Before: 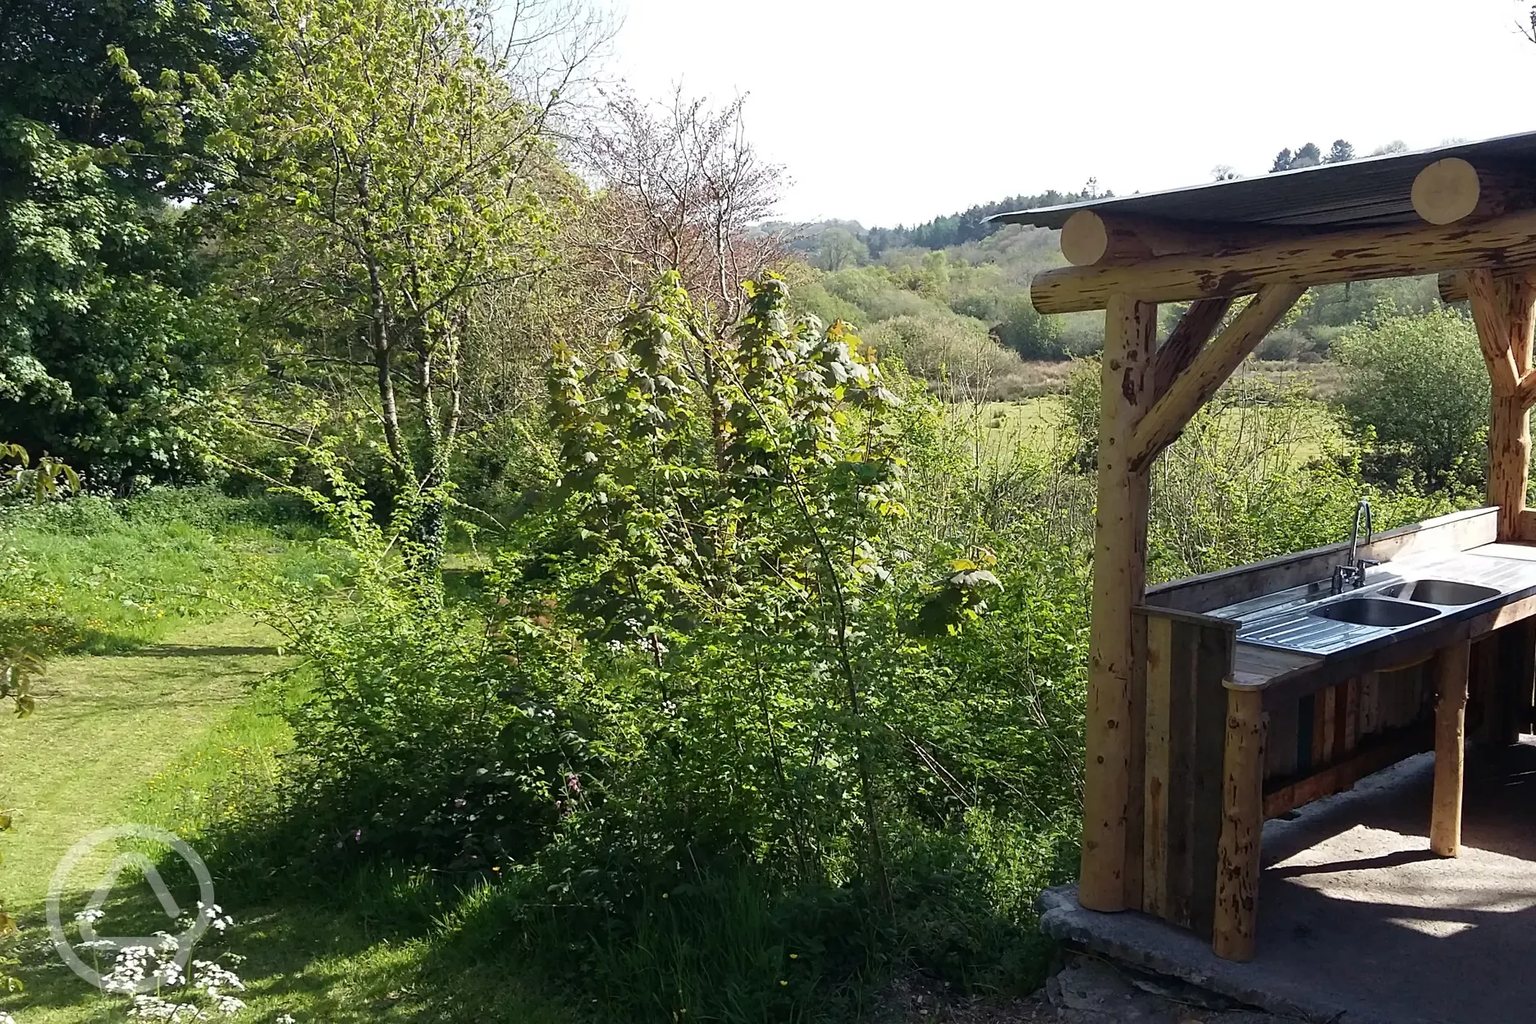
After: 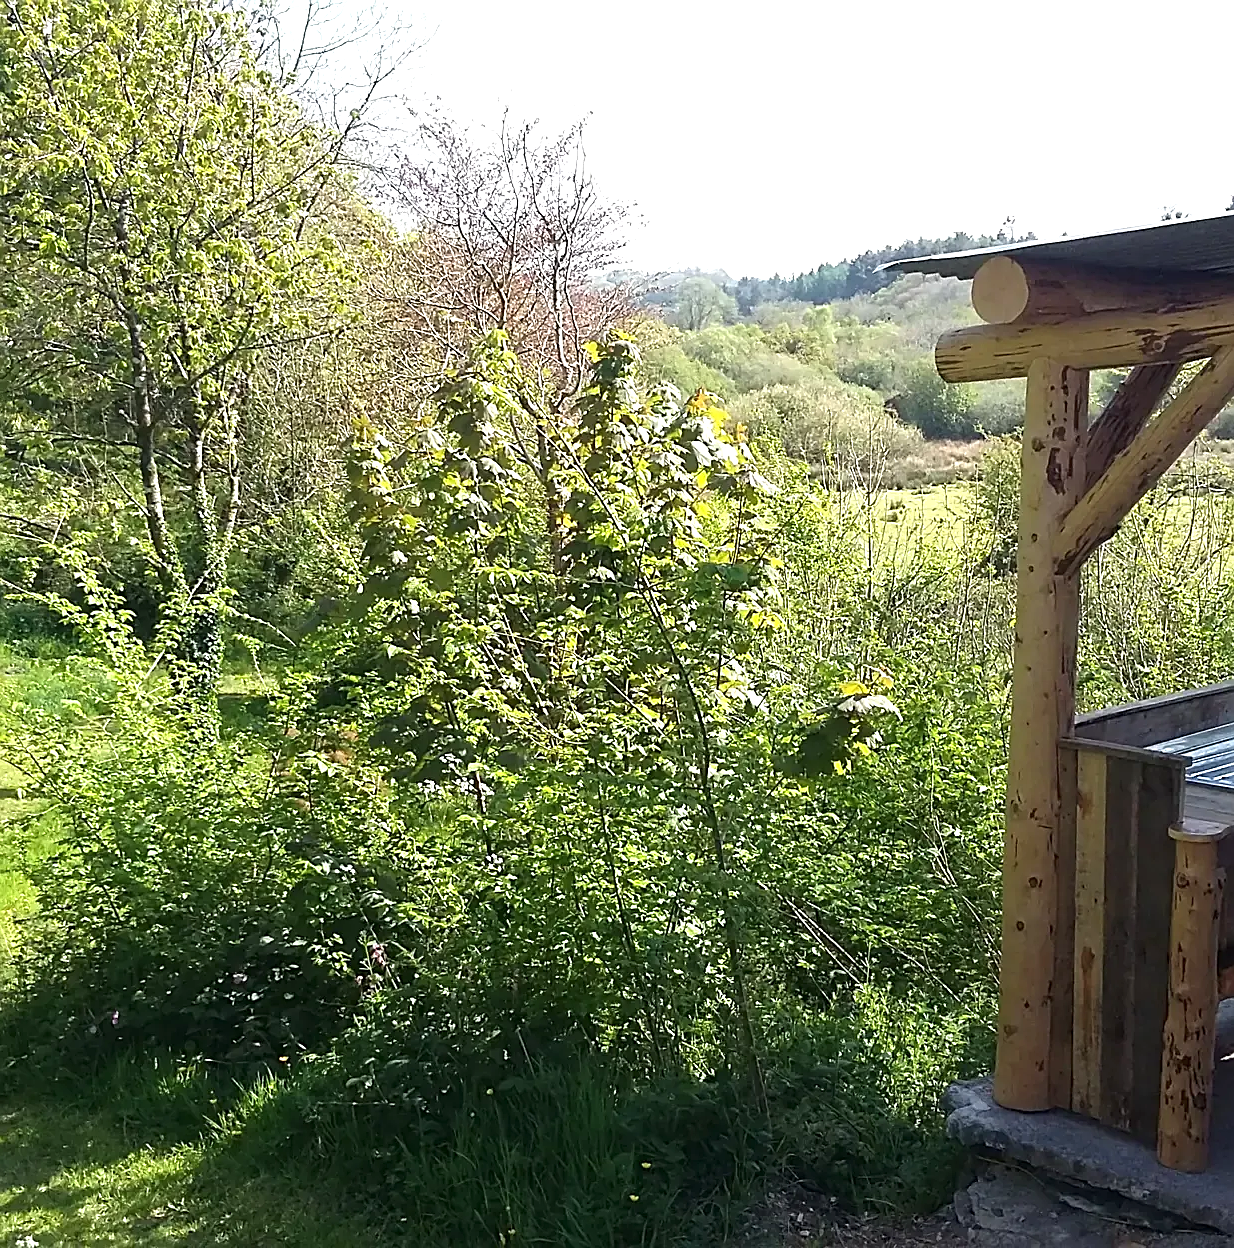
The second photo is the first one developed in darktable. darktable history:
exposure: black level correction 0, exposure 0.698 EV, compensate exposure bias true, compensate highlight preservation false
sharpen: on, module defaults
crop: left 17.162%, right 16.895%
